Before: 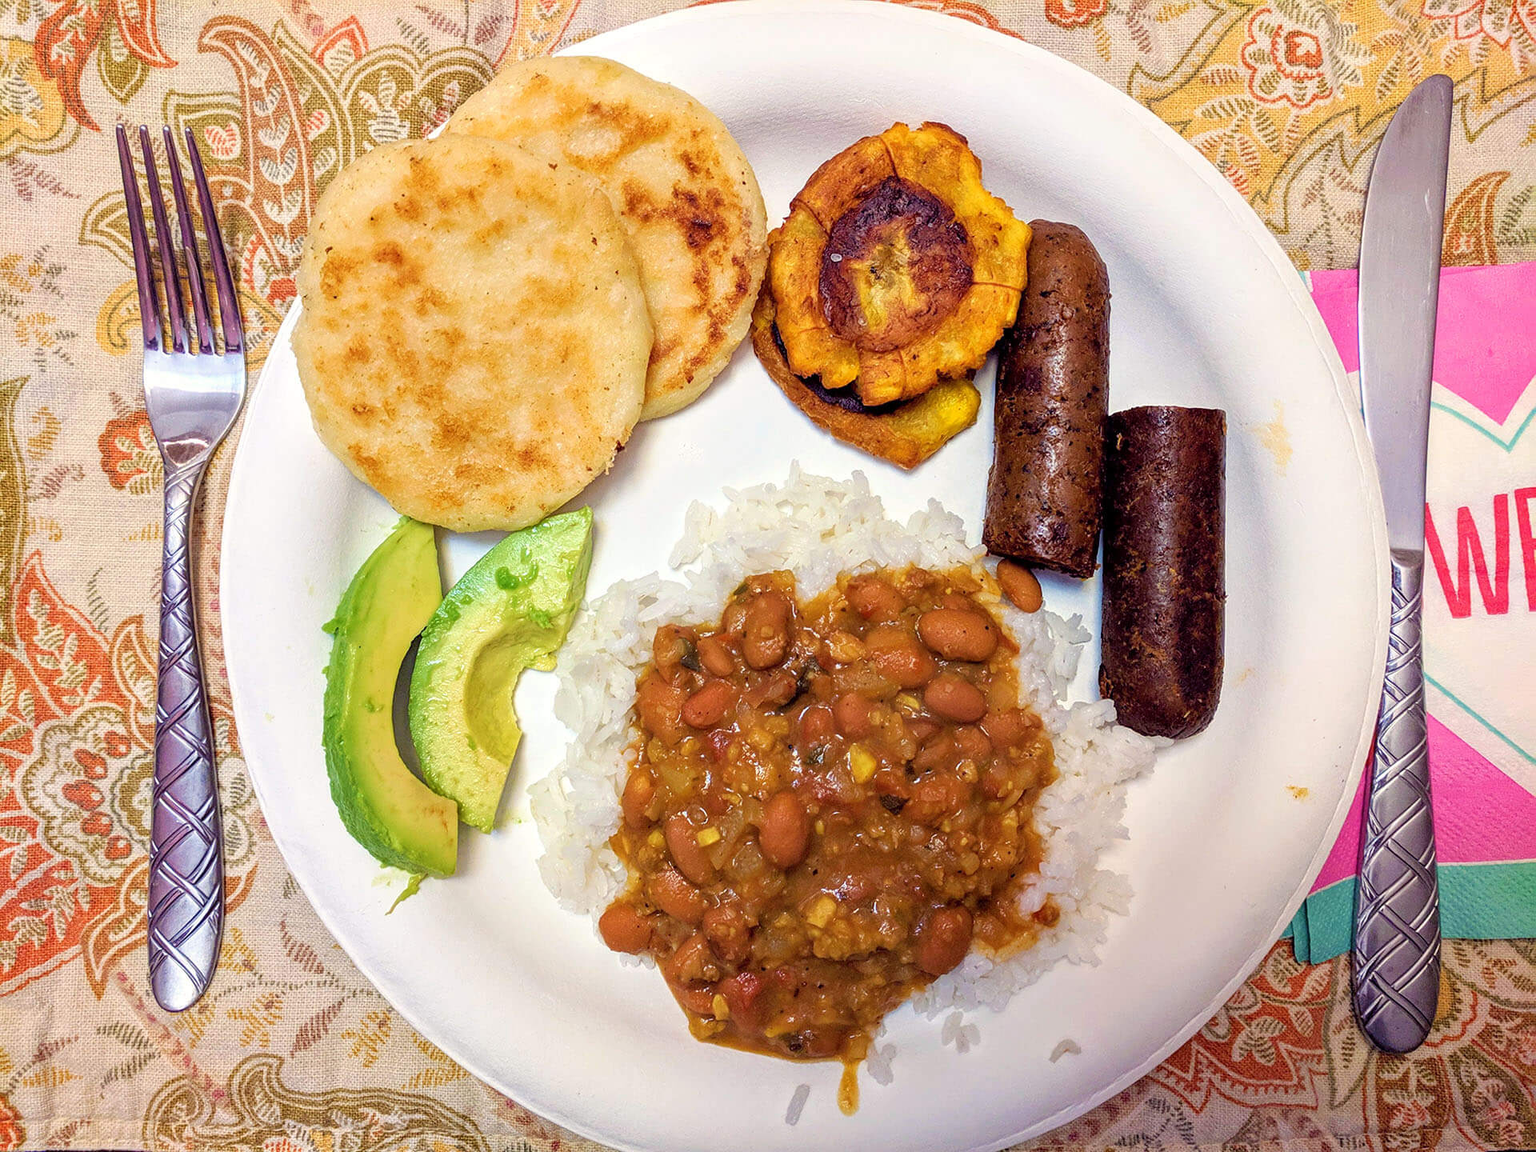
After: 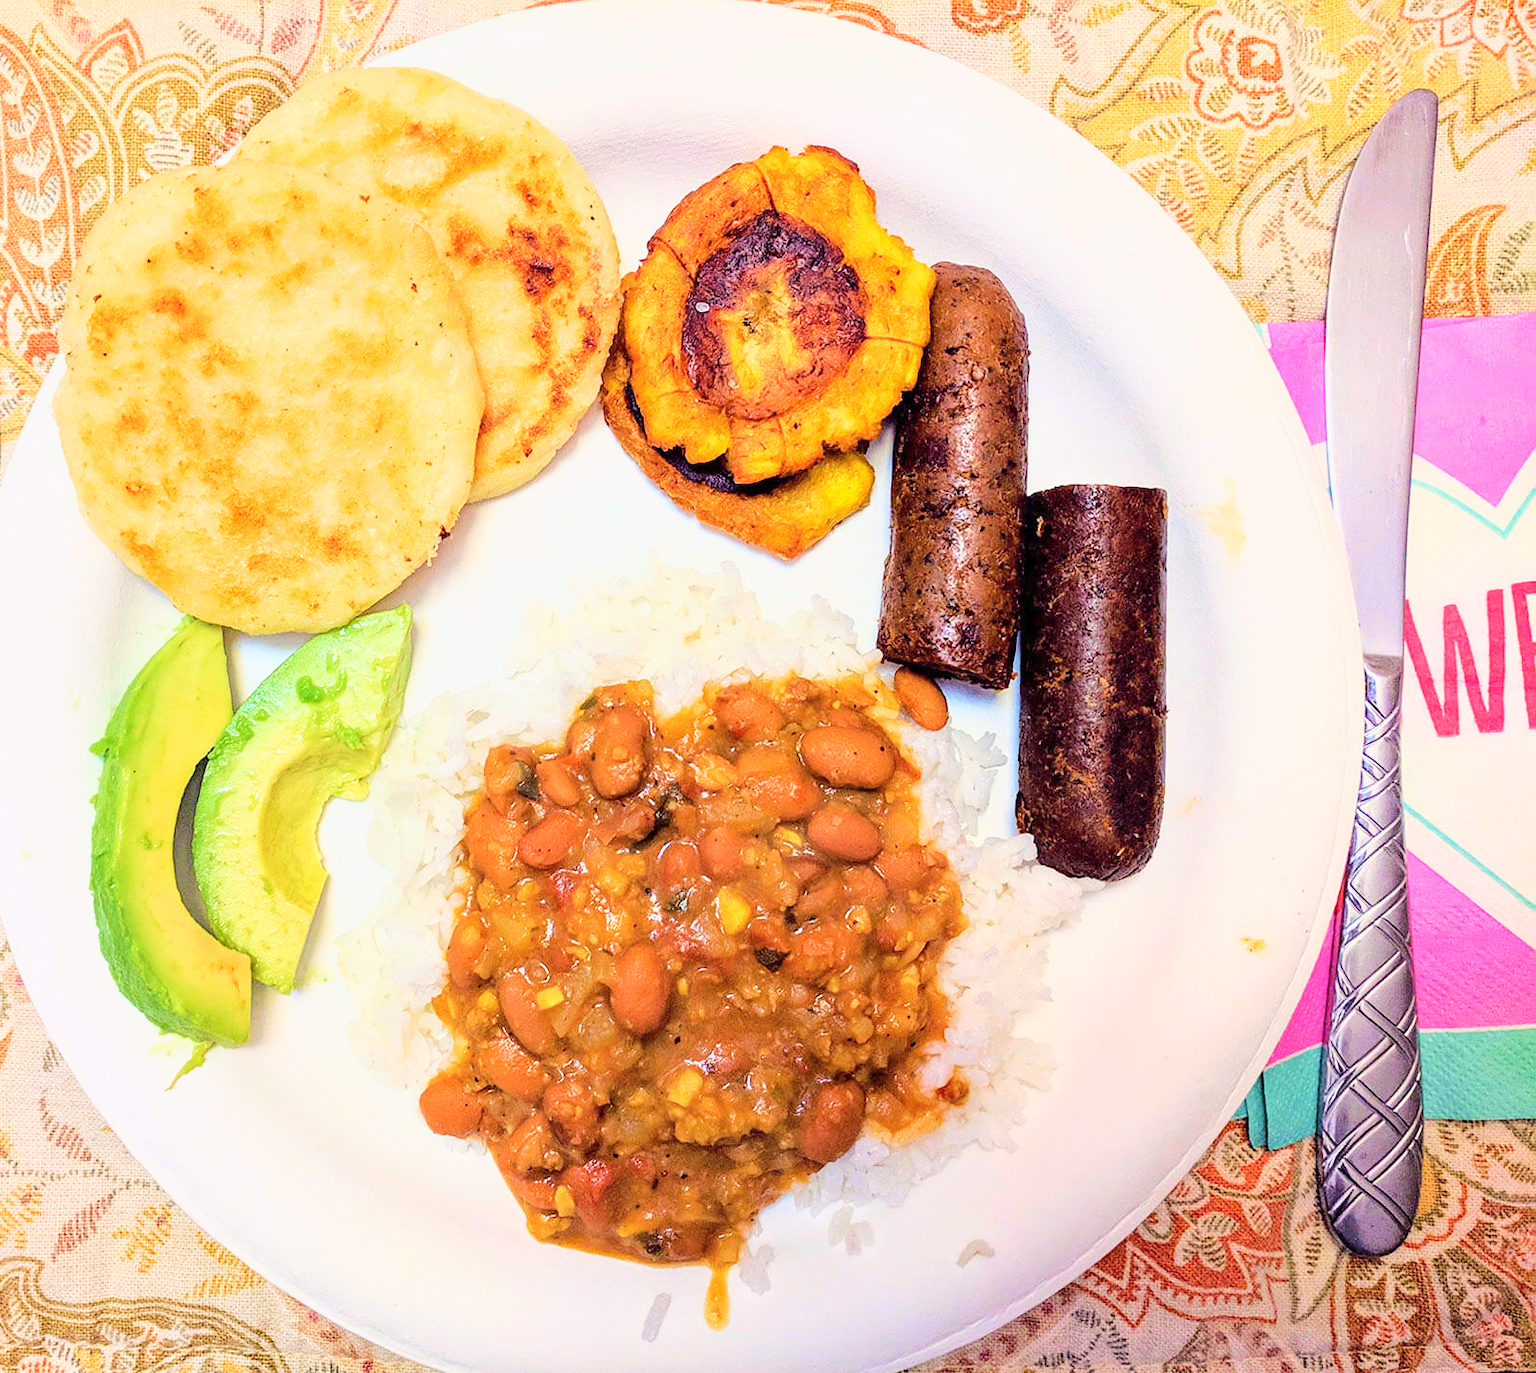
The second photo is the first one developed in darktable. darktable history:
crop: left 16.145%
base curve: curves: ch0 [(0, 0) (0.025, 0.046) (0.112, 0.277) (0.467, 0.74) (0.814, 0.929) (1, 0.942)]
